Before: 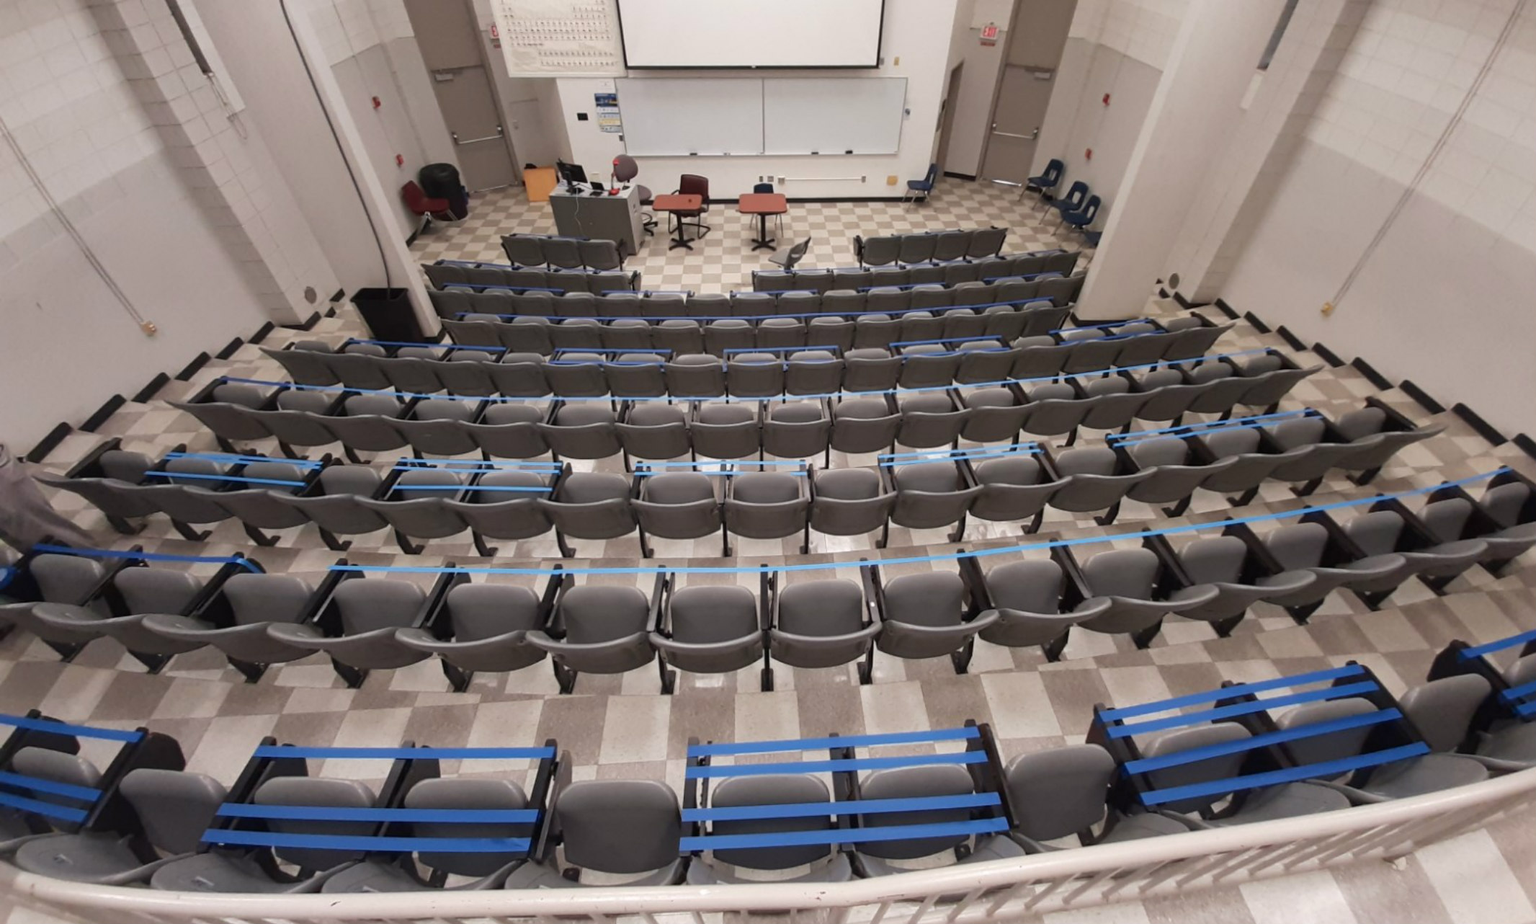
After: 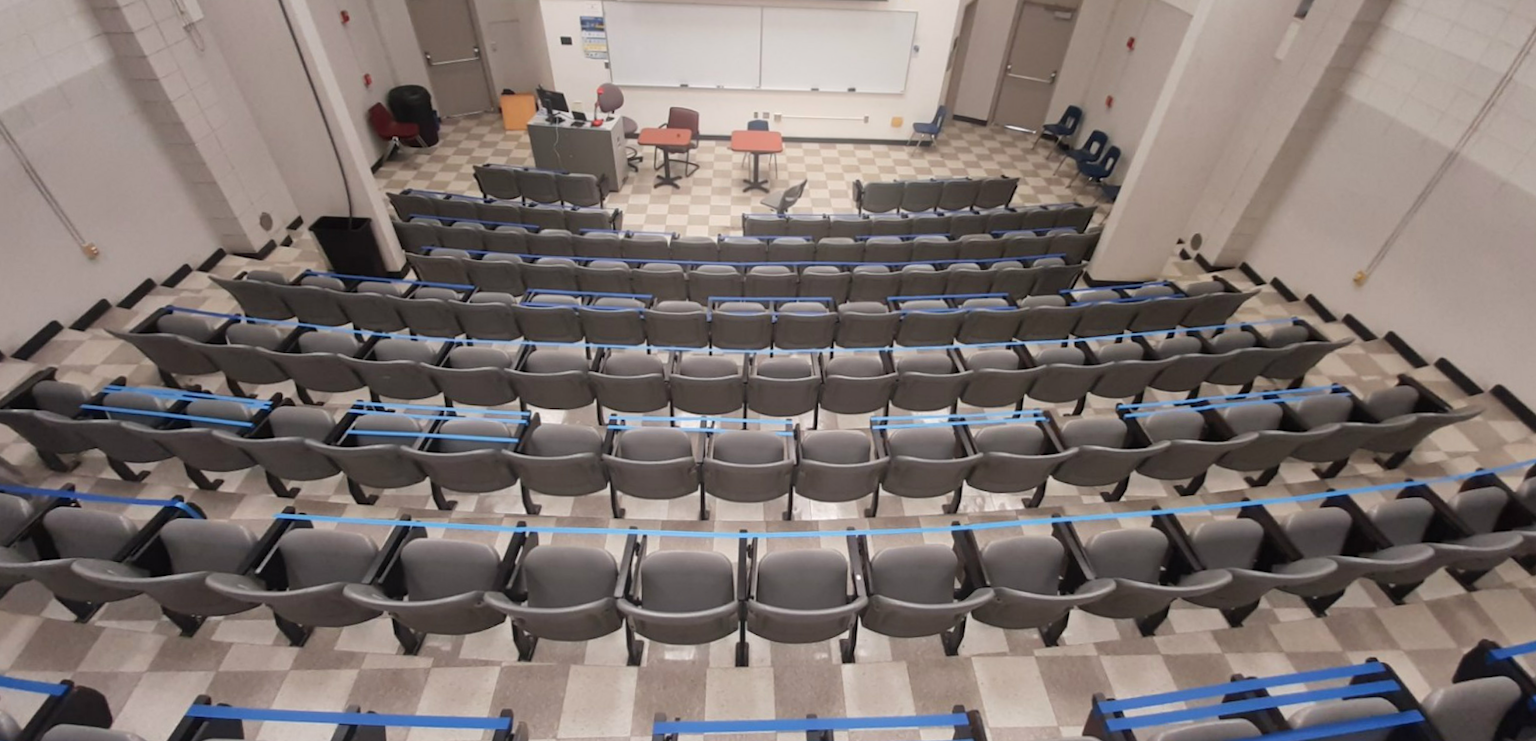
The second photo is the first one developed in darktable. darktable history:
shadows and highlights: low approximation 0.01, soften with gaussian
rotate and perspective: rotation 2.17°, automatic cropping off
bloom: on, module defaults
crop: left 5.596%, top 10.314%, right 3.534%, bottom 19.395%
